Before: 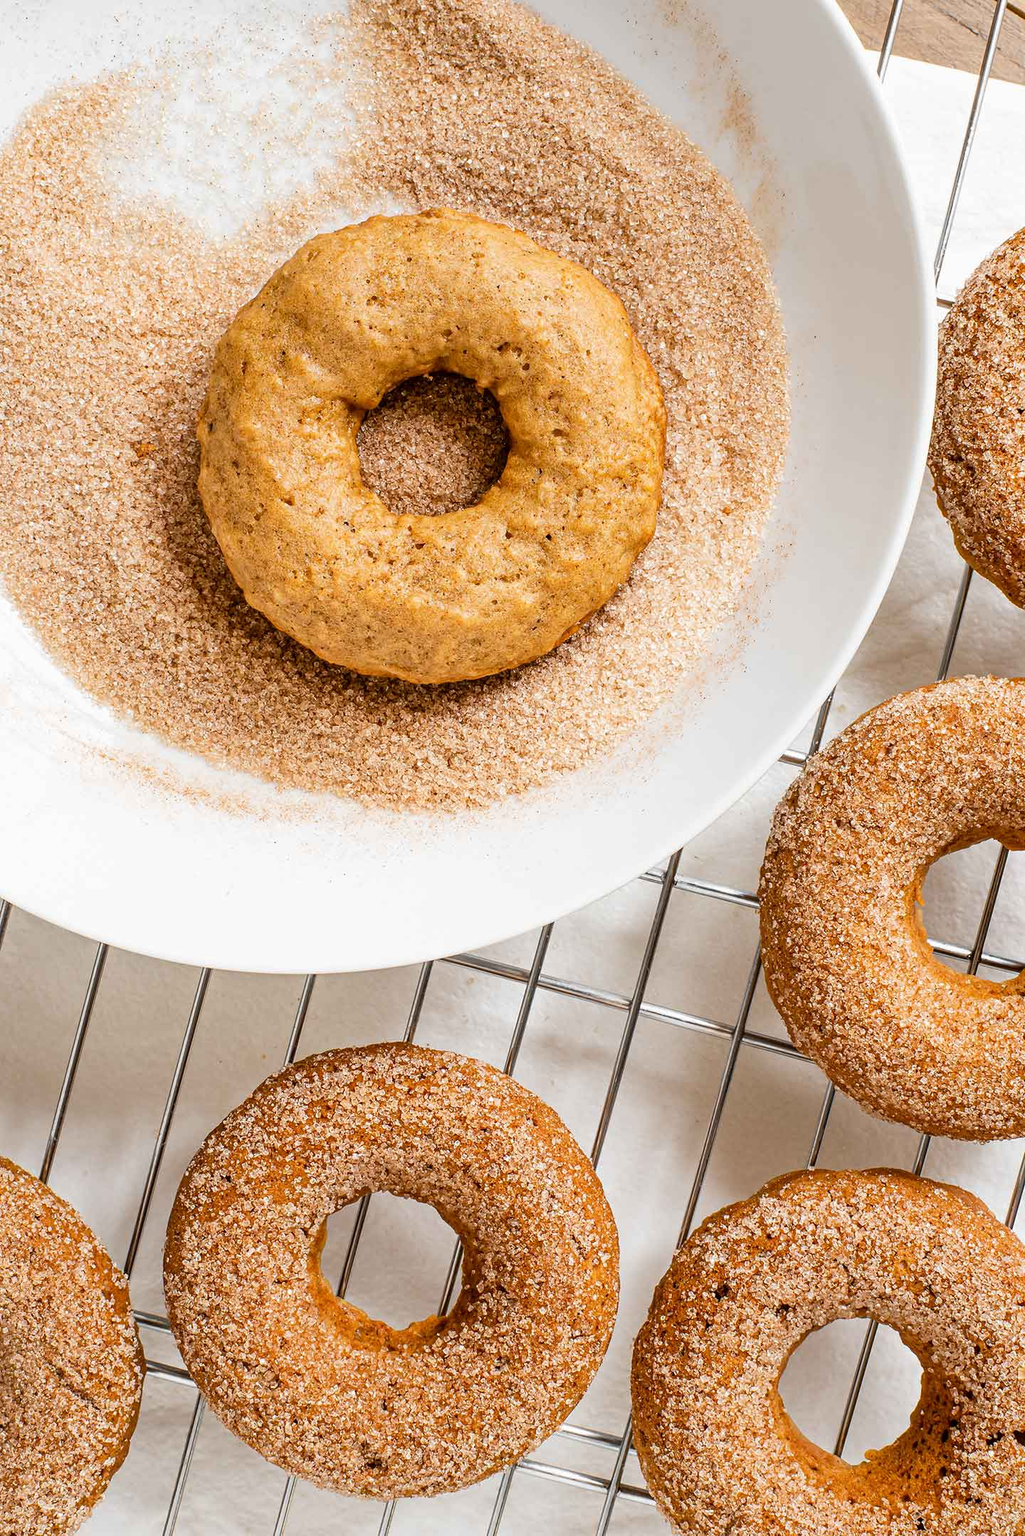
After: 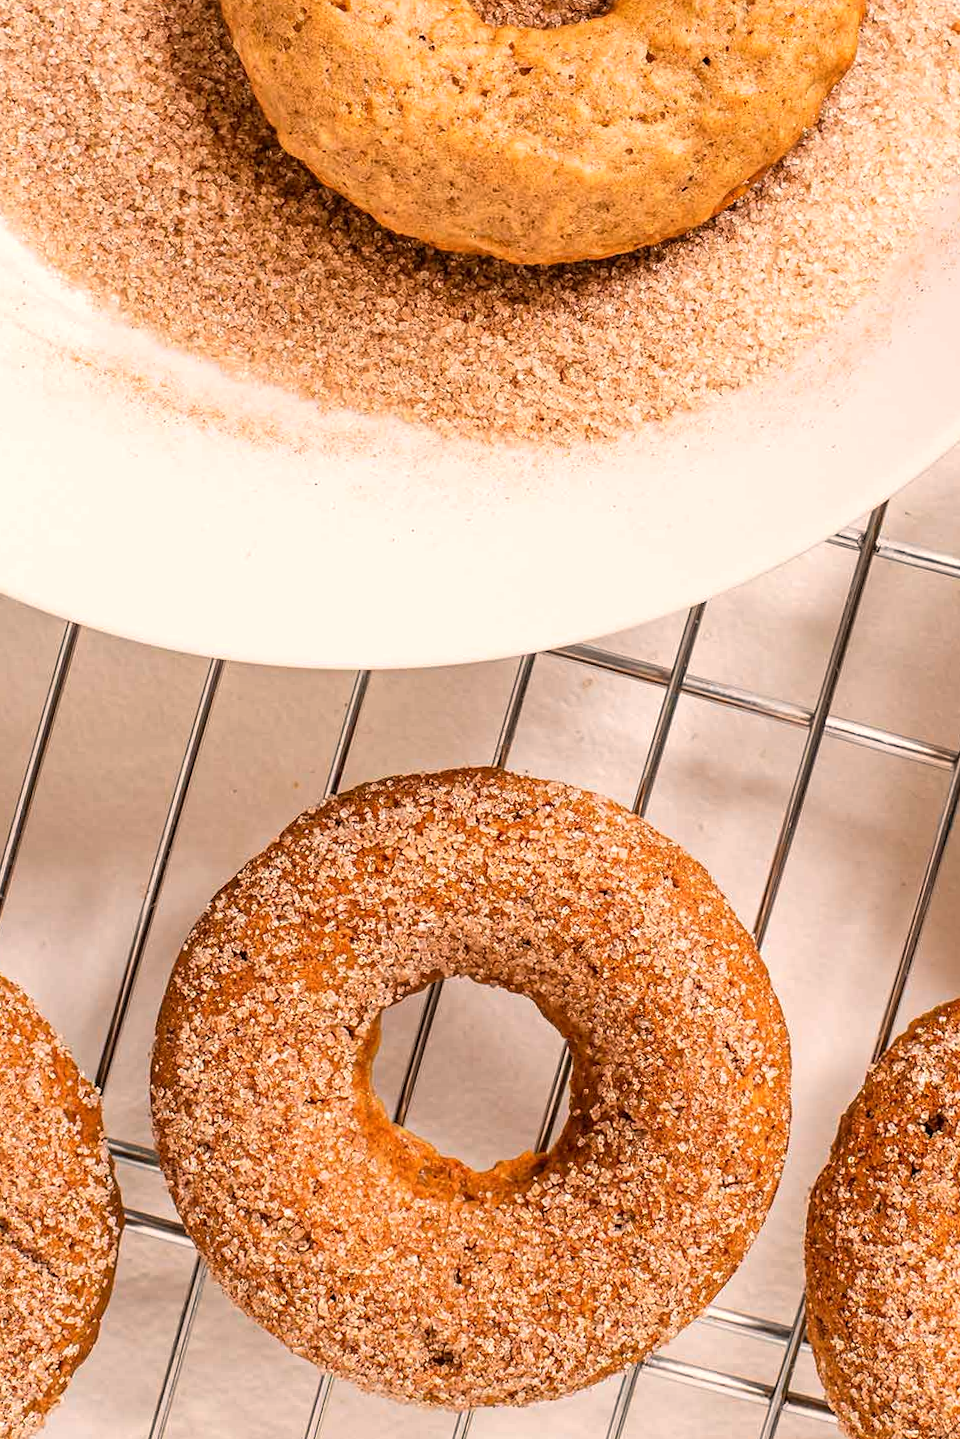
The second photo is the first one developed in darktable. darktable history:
crop and rotate: angle -0.82°, left 3.85%, top 31.828%, right 27.992%
white balance: red 1.127, blue 0.943
